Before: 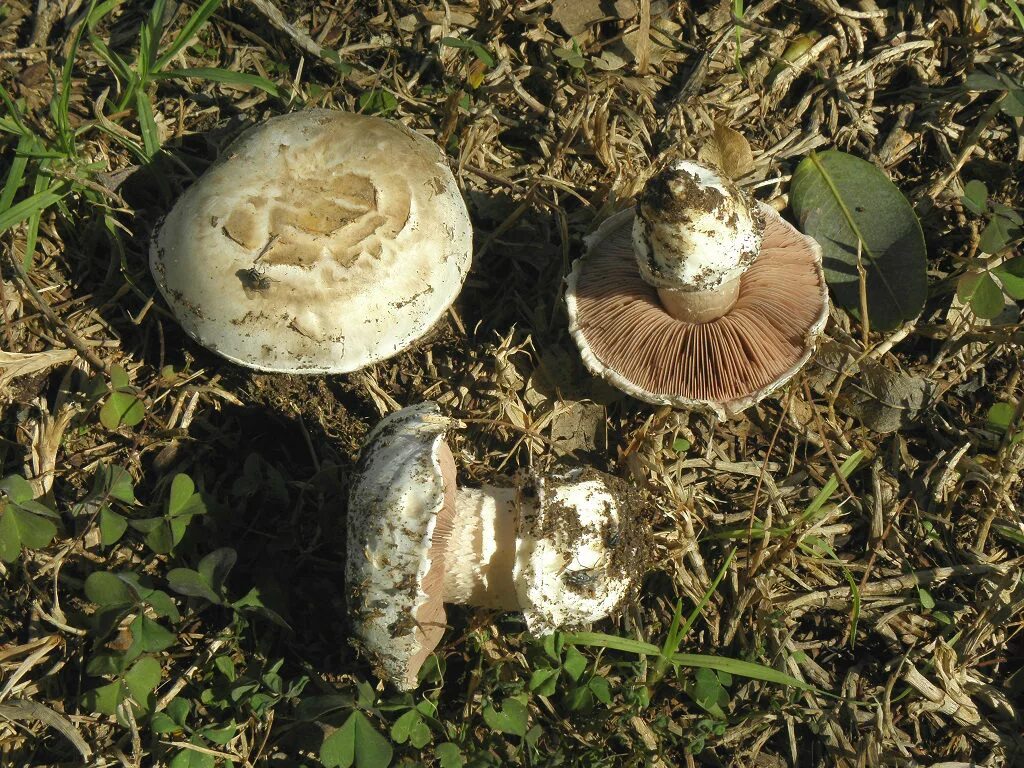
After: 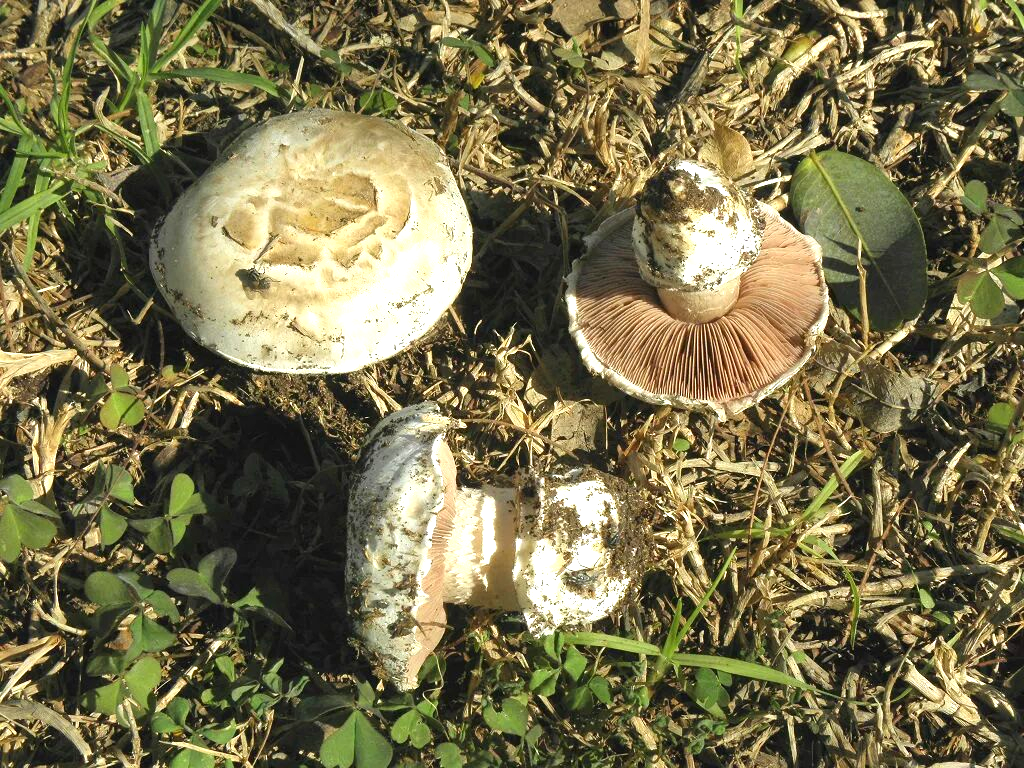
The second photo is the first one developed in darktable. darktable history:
contrast brightness saturation: contrast 0.075, saturation 0.016
exposure: exposure 0.777 EV, compensate highlight preservation false
shadows and highlights: low approximation 0.01, soften with gaussian
